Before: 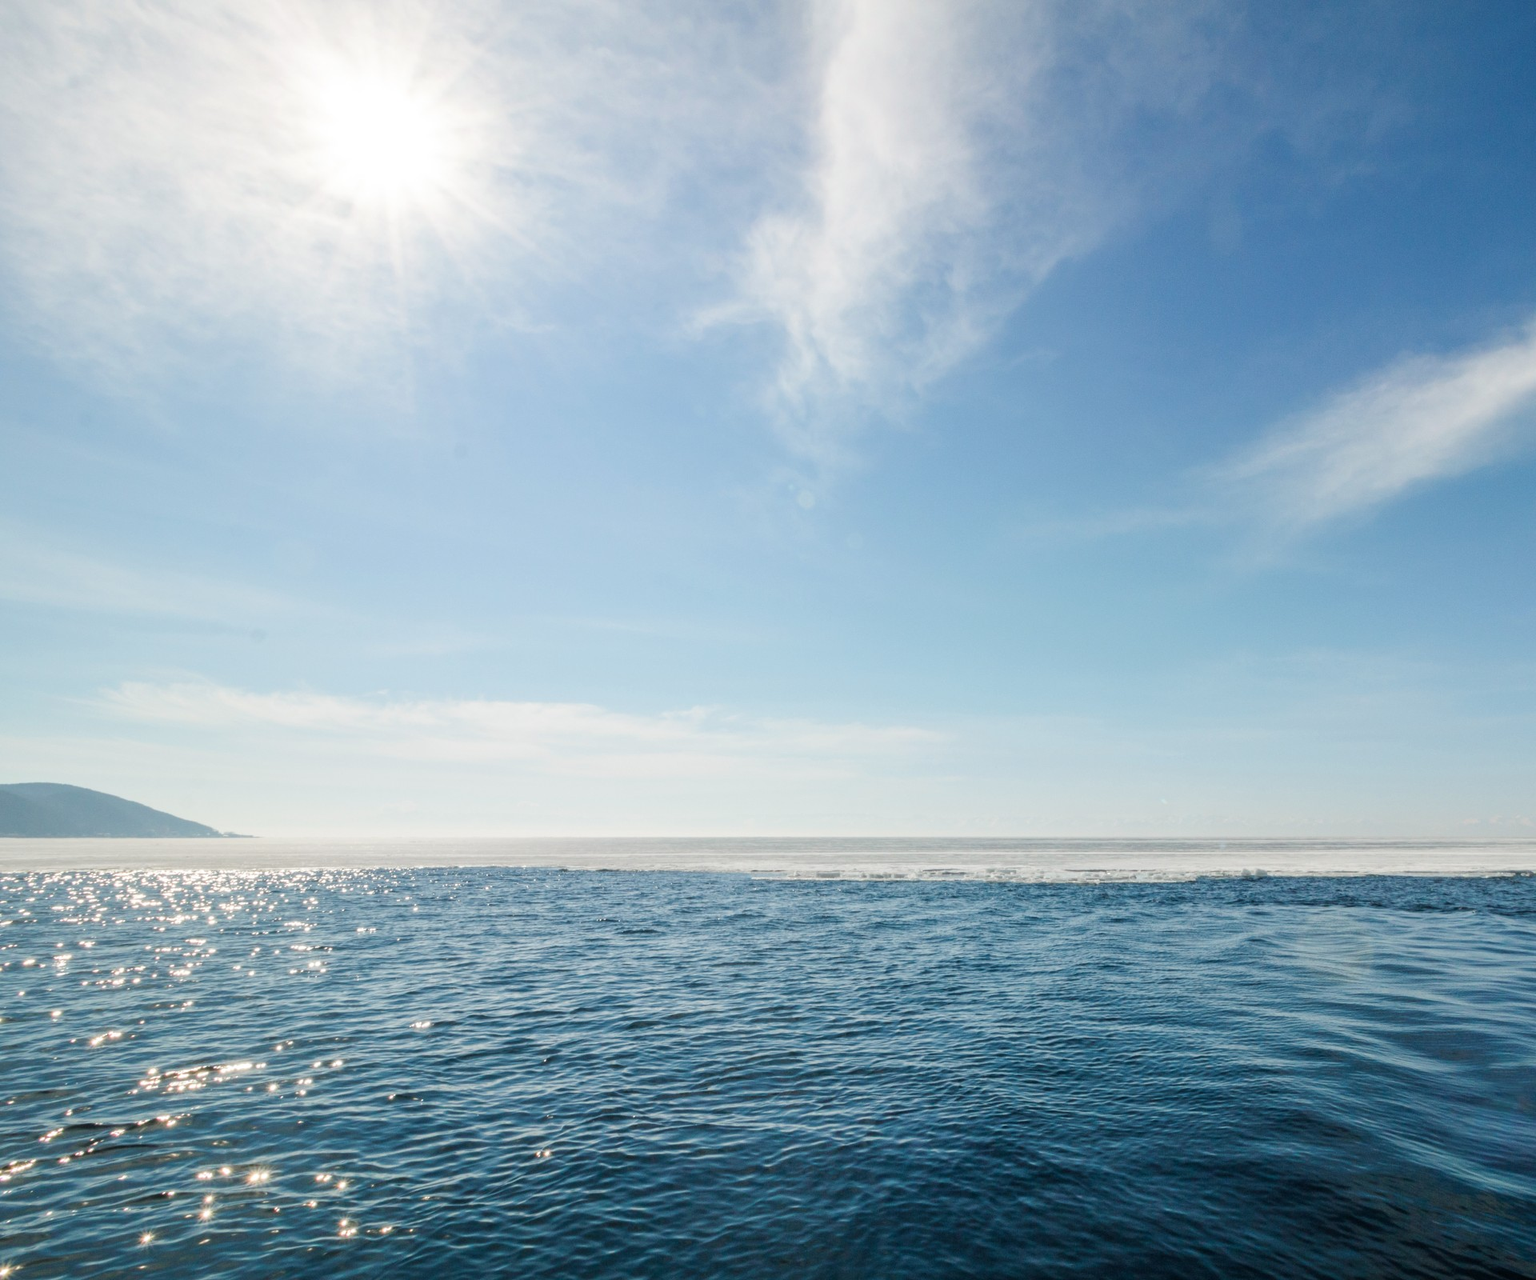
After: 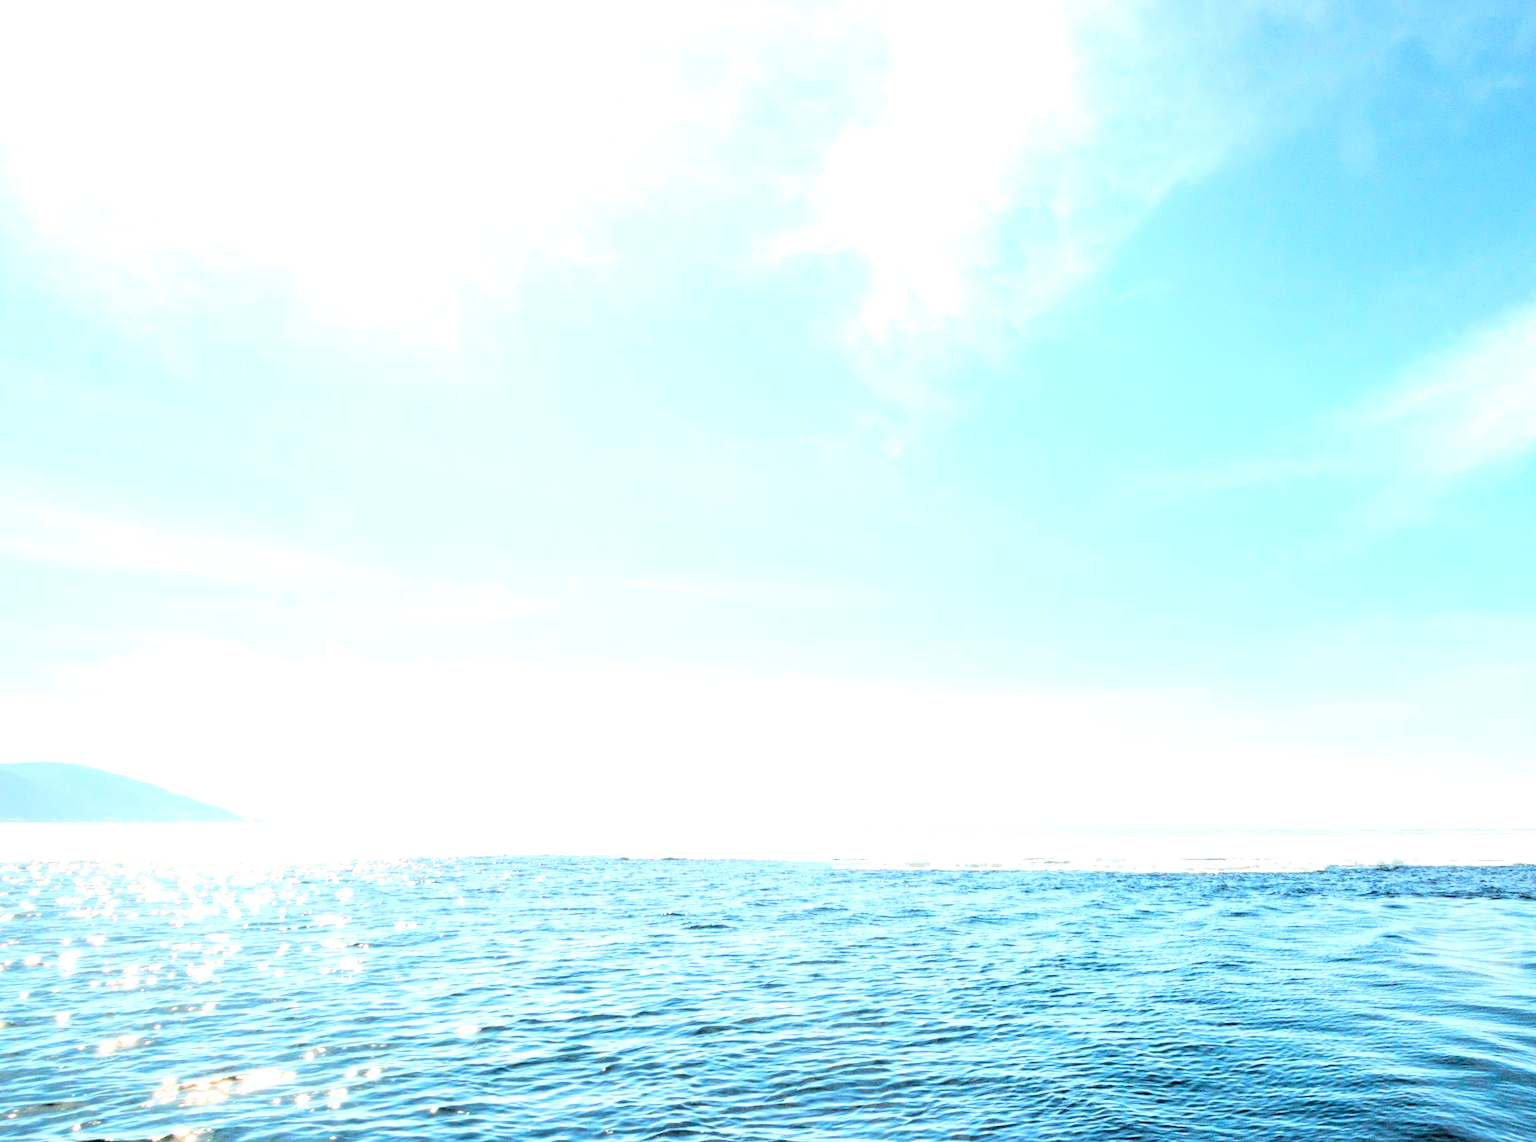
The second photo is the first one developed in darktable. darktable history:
contrast brightness saturation: contrast 0.2, brightness 0.16, saturation 0.22
crop: top 7.49%, right 9.717%, bottom 11.943%
exposure: black level correction 0, exposure 1.2 EV, compensate exposure bias true, compensate highlight preservation false
rgb levels: levels [[0.029, 0.461, 0.922], [0, 0.5, 1], [0, 0.5, 1]]
